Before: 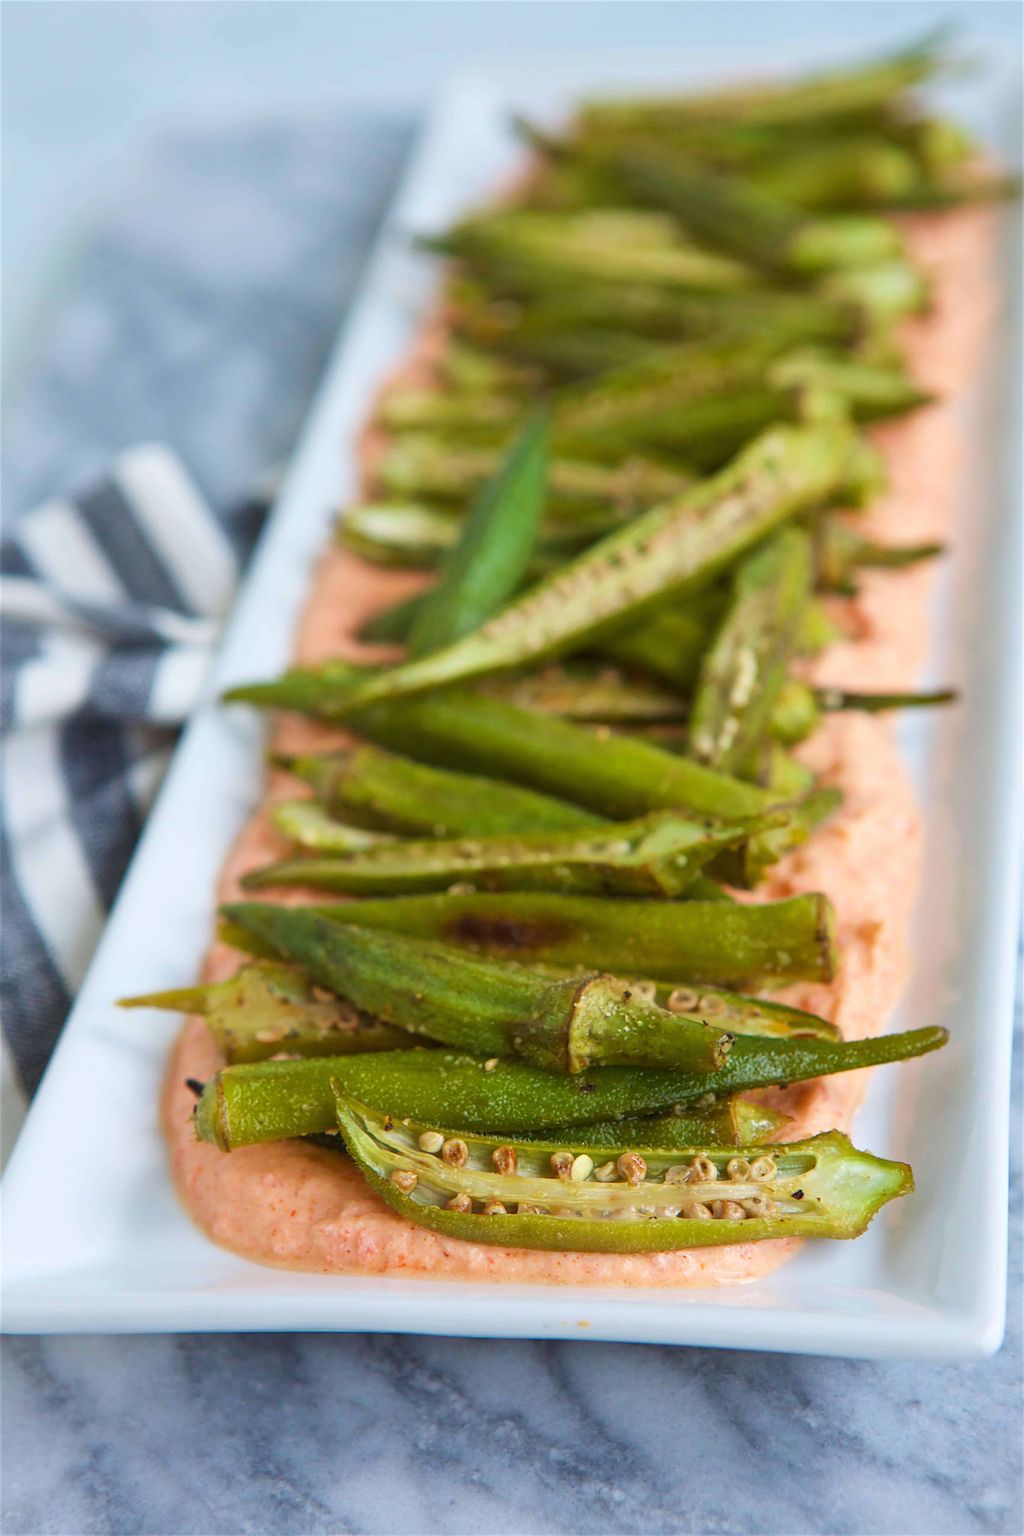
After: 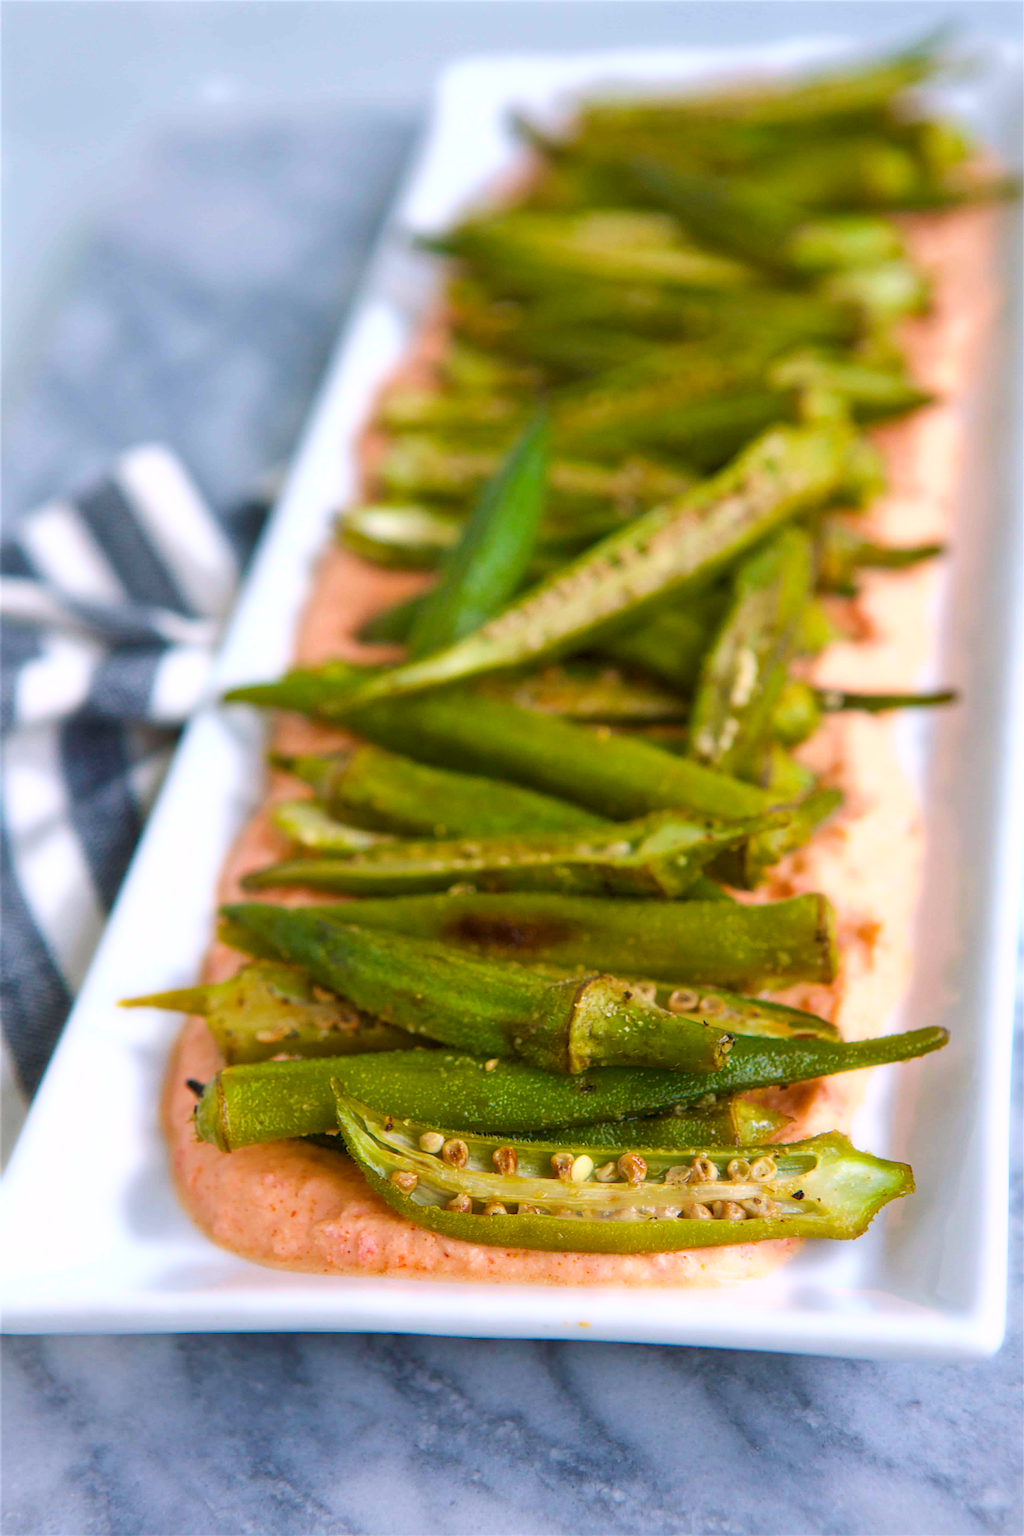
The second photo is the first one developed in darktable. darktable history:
color balance rgb: shadows lift › chroma 2%, shadows lift › hue 217.2°, power › chroma 0.25%, power › hue 60°, highlights gain › chroma 1.5%, highlights gain › hue 309.6°, global offset › luminance -0.25%, perceptual saturation grading › global saturation 15%, global vibrance 15%
tone equalizer: on, module defaults
bloom: size 5%, threshold 95%, strength 15%
